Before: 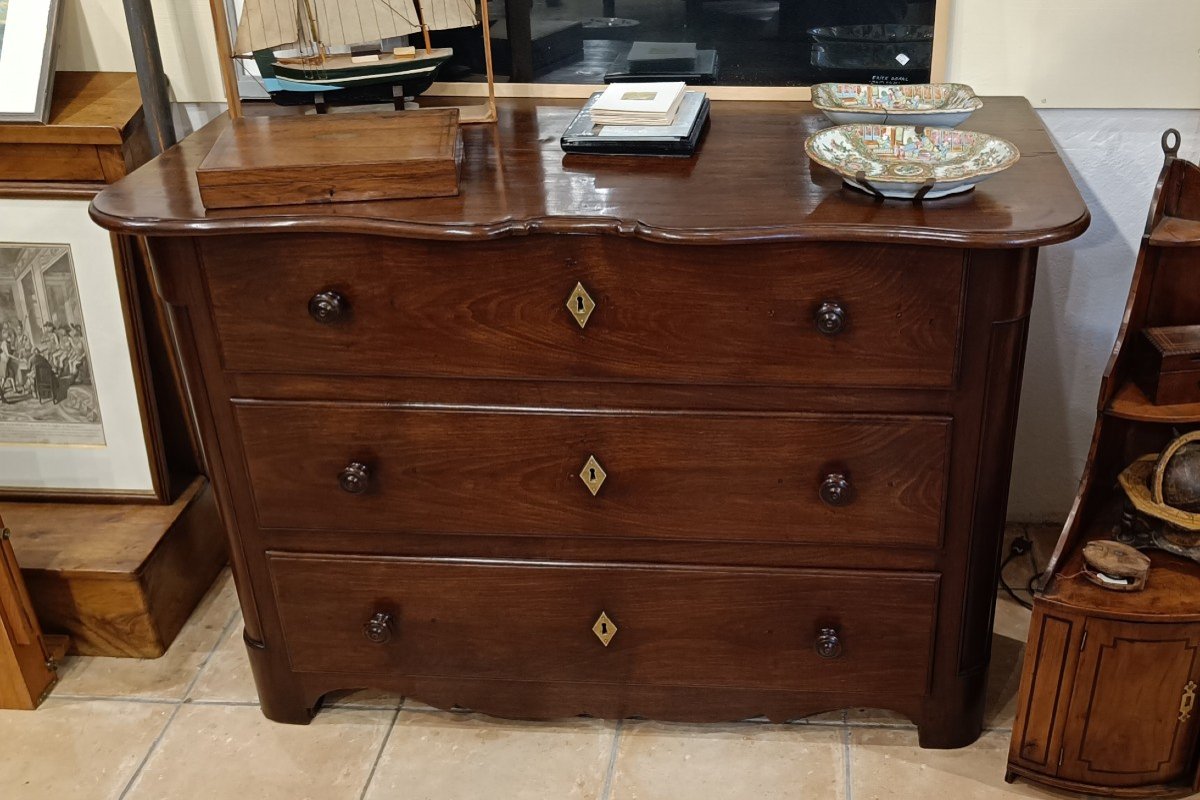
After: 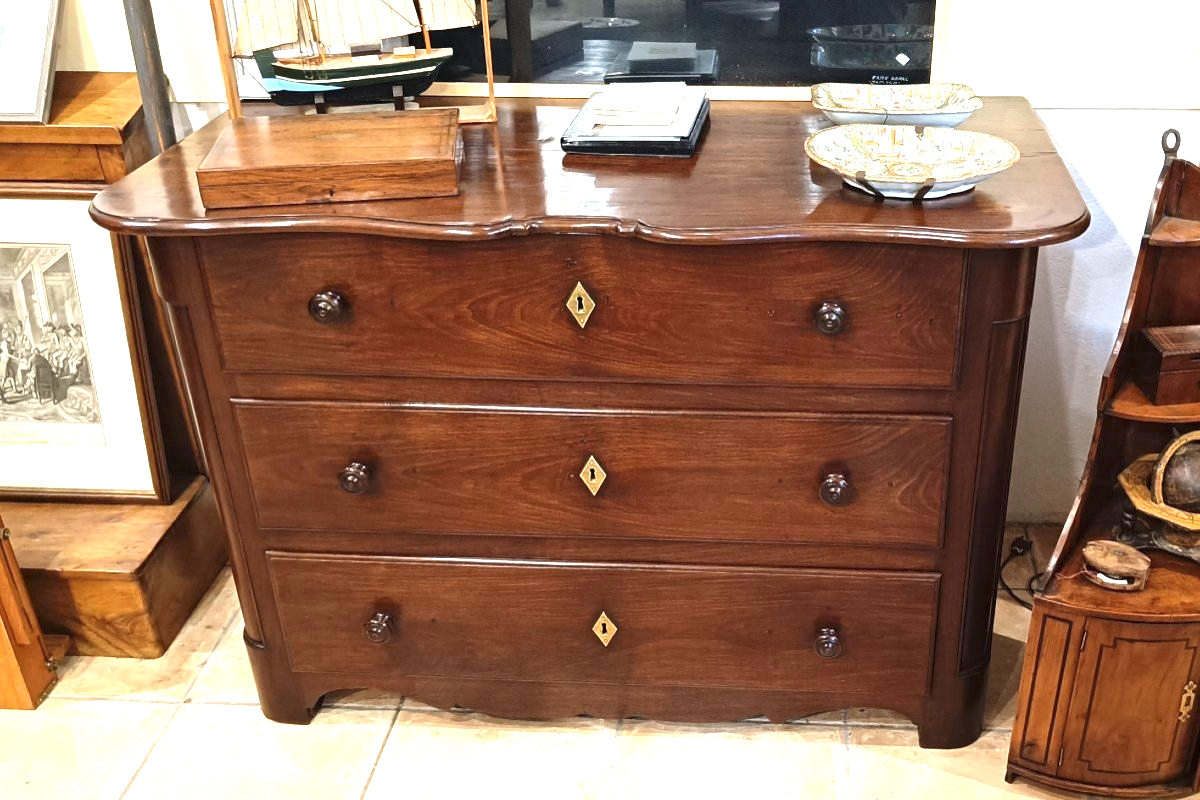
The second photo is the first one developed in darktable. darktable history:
exposure: black level correction 0, exposure 1.664 EV, compensate highlight preservation false
color correction: highlights b* 0.045, saturation 0.989
